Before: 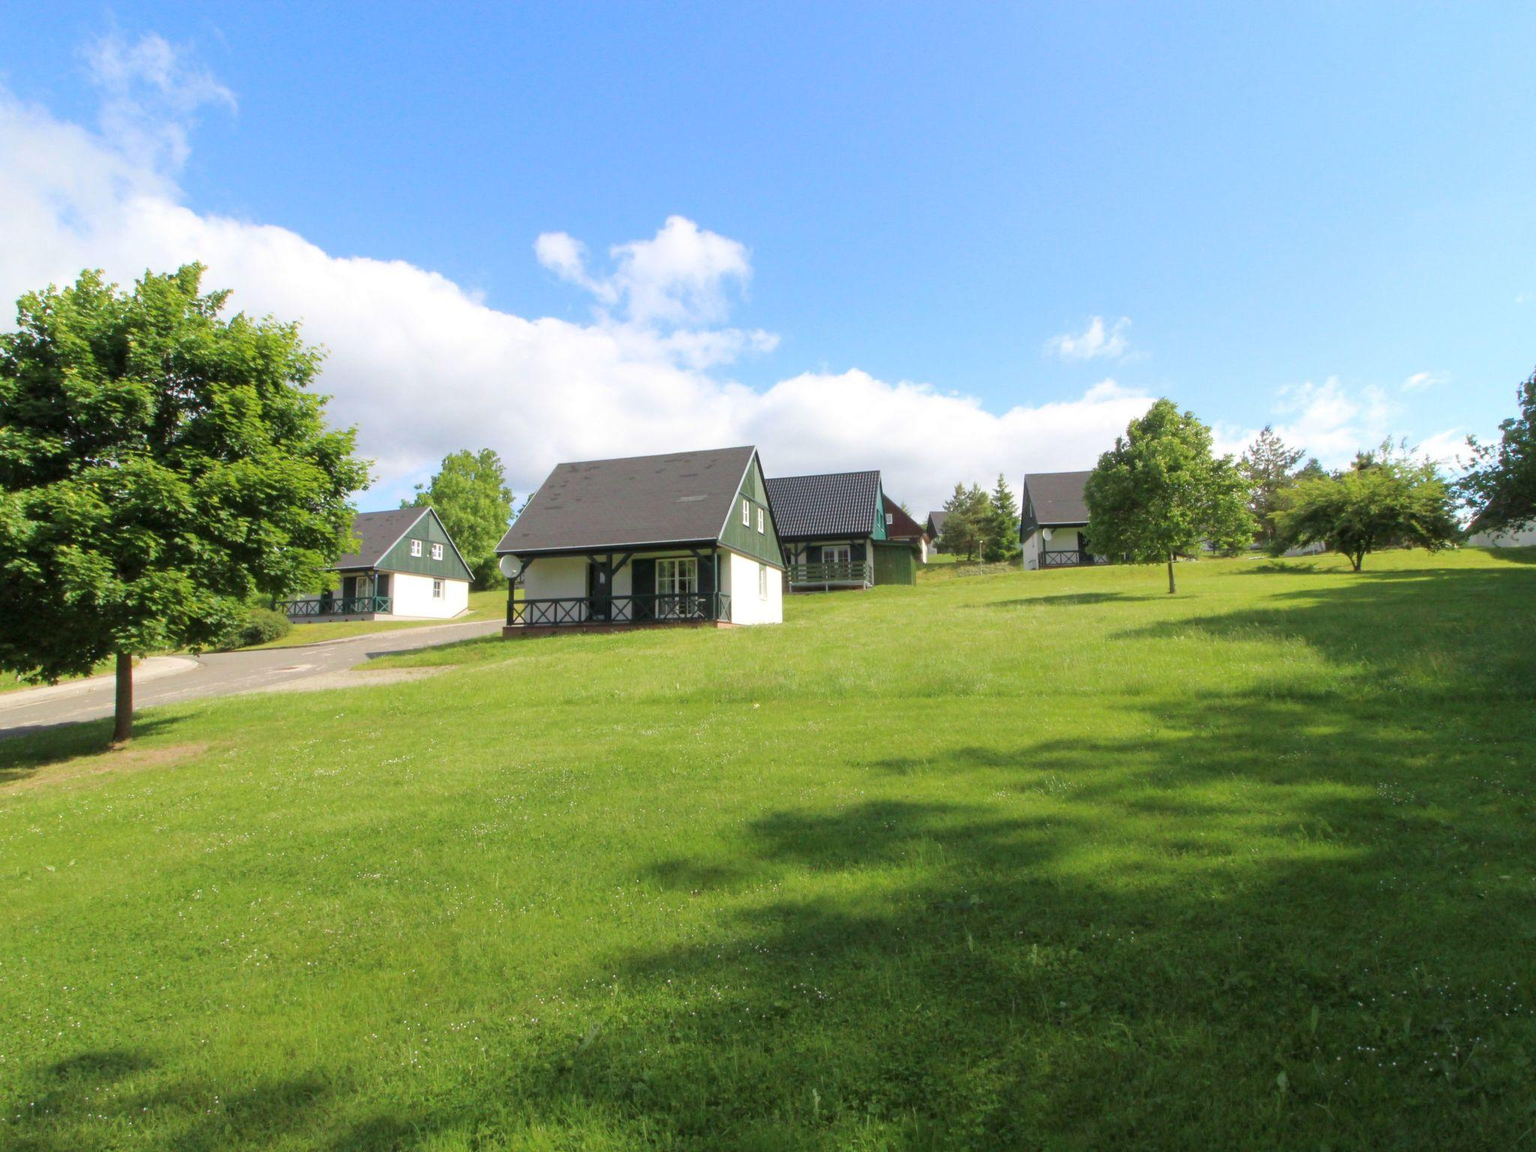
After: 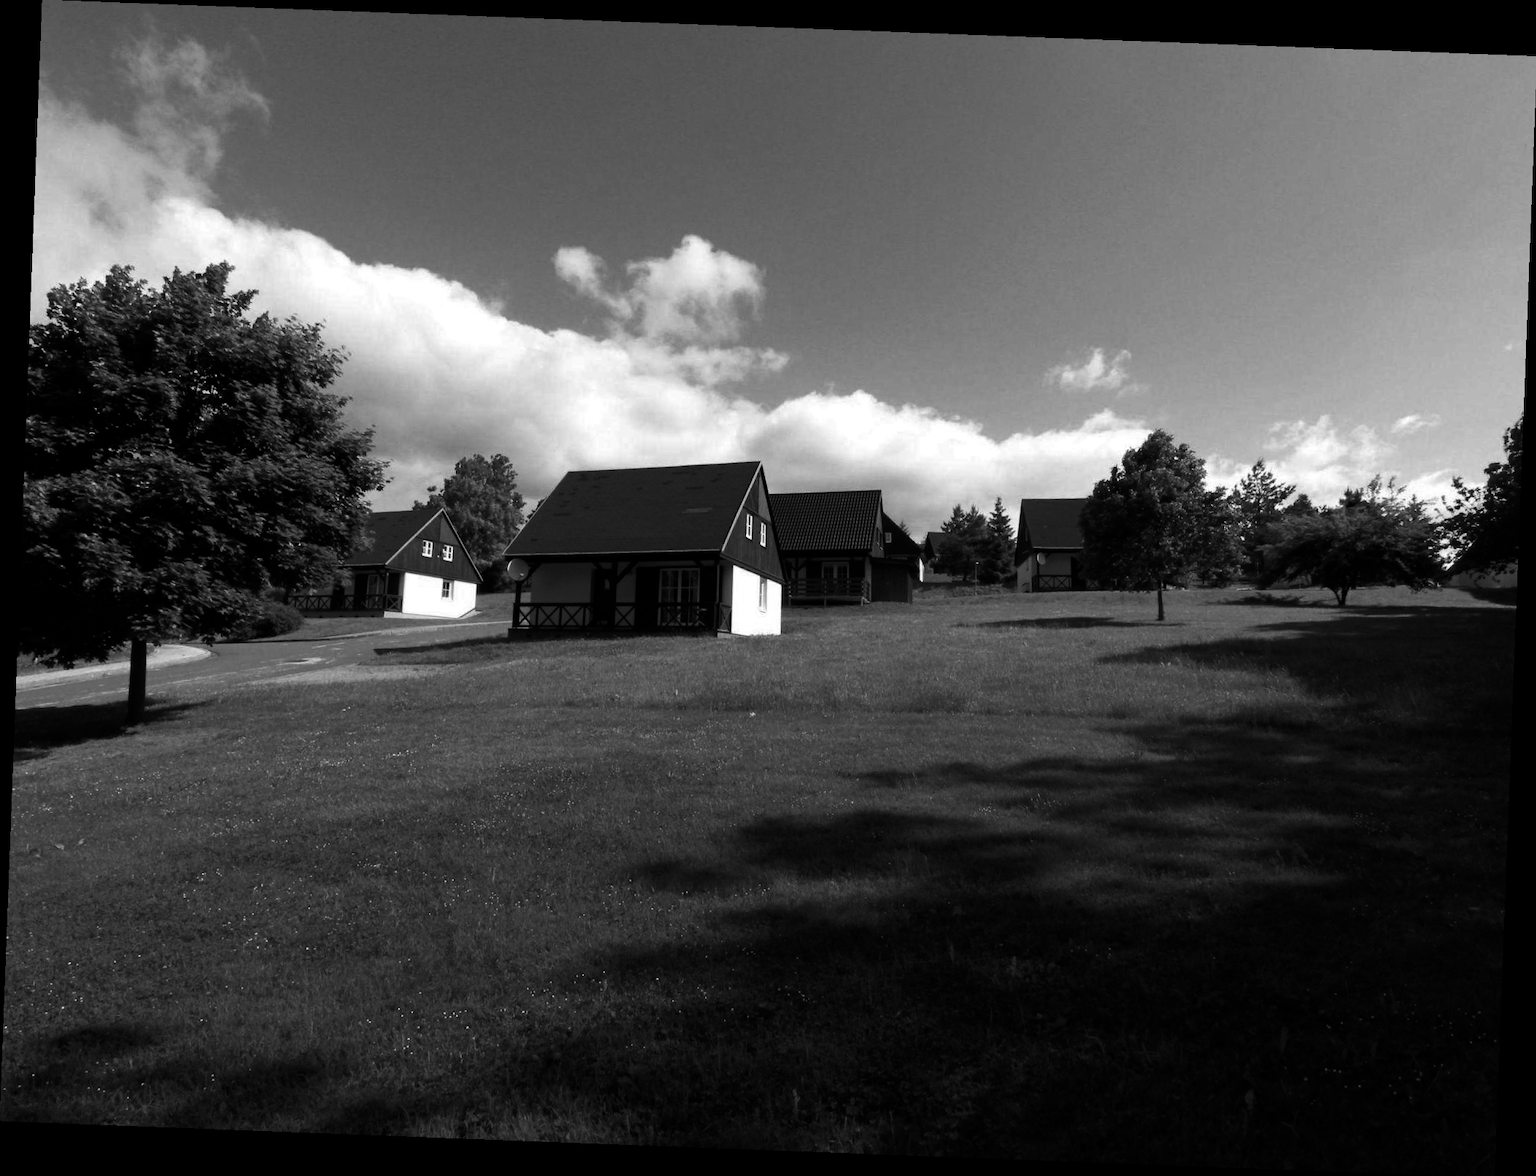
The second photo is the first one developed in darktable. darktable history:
contrast brightness saturation: contrast 0.02, brightness -1, saturation -1
rotate and perspective: rotation 2.17°, automatic cropping off
